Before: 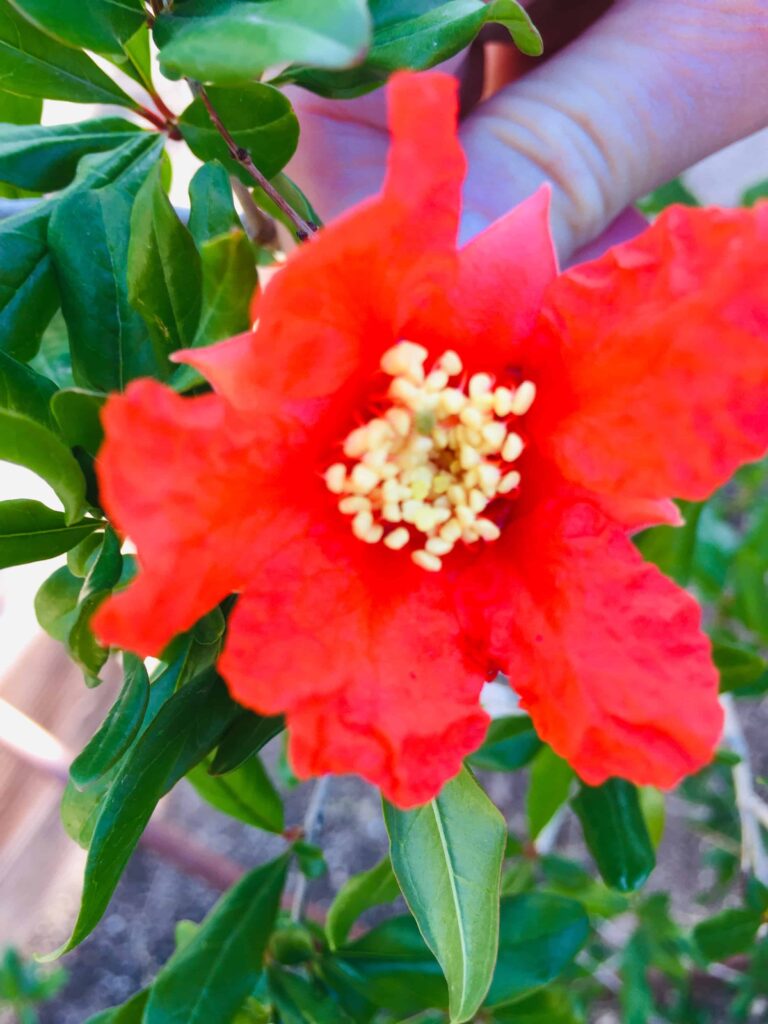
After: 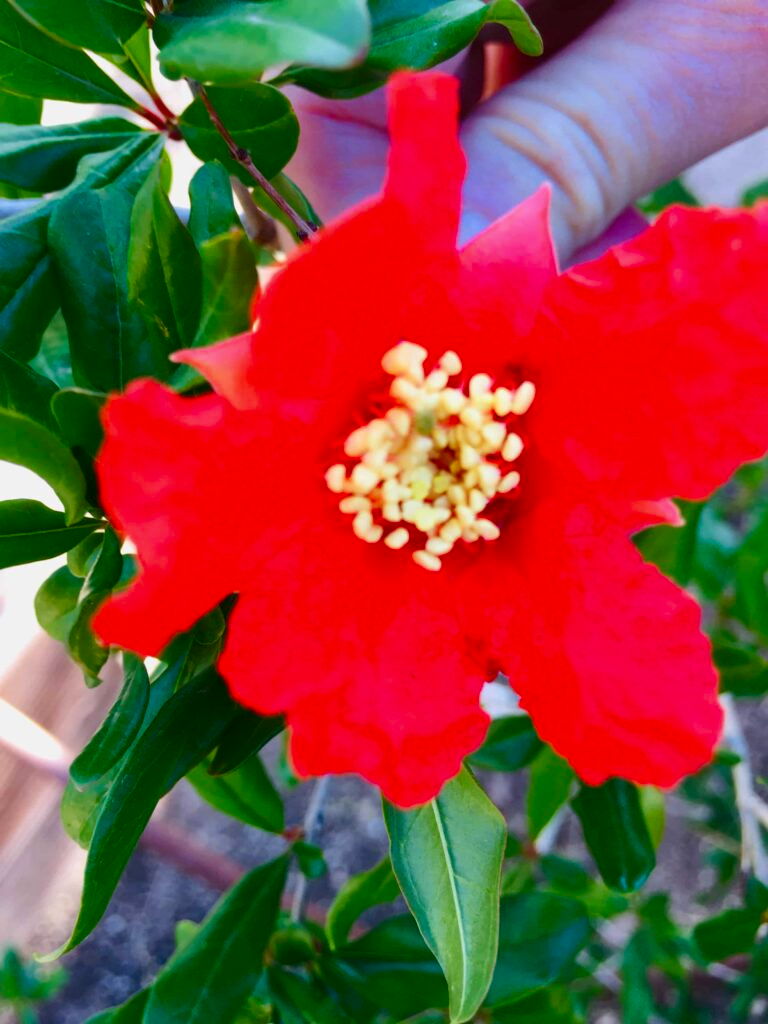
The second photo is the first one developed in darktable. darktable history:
contrast brightness saturation: contrast 0.07, brightness -0.13, saturation 0.06
color correction: saturation 1.11
